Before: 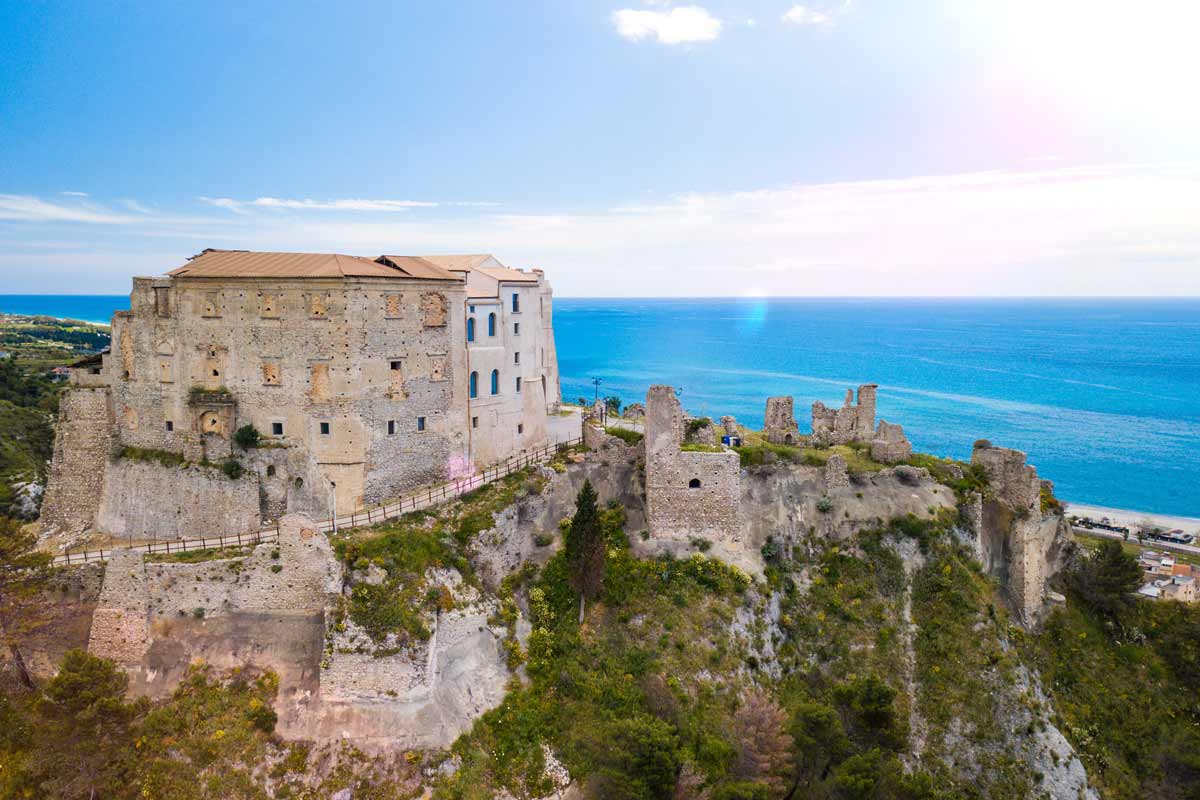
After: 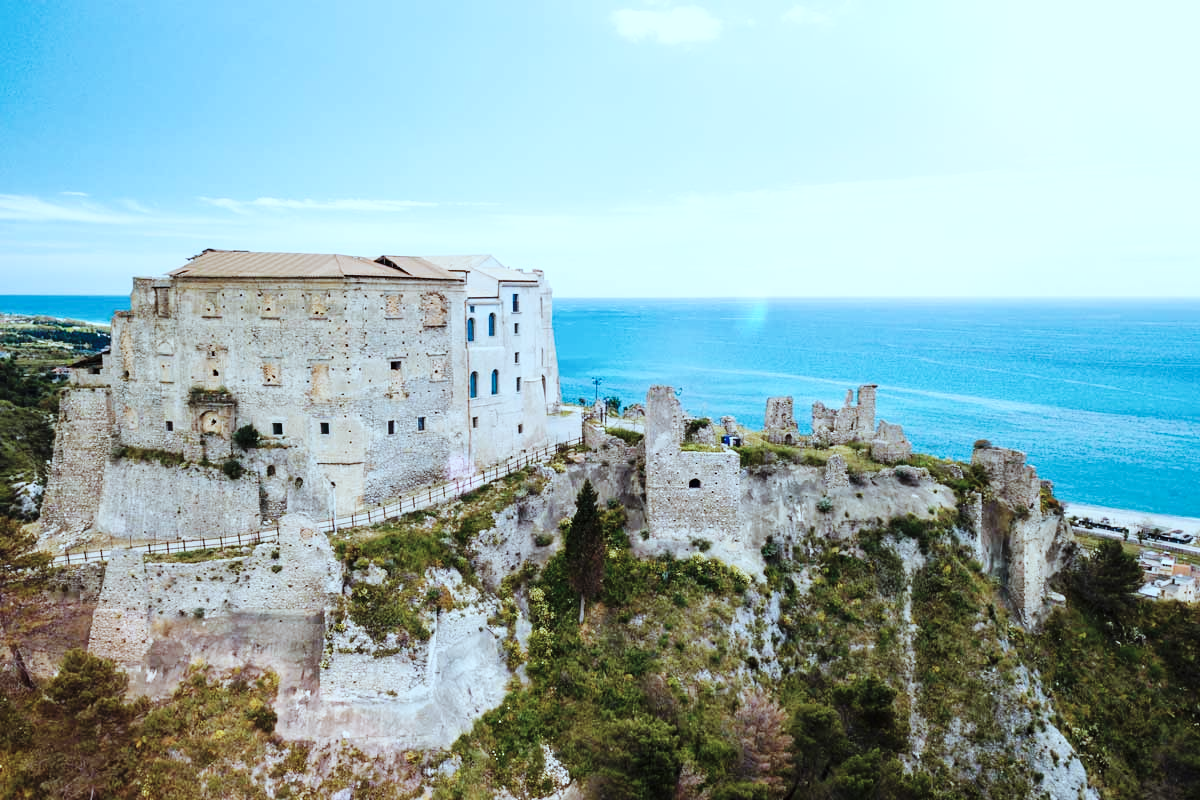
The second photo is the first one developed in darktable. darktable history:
color correction: highlights a* -12.4, highlights b* -17.9, saturation 0.712
base curve: curves: ch0 [(0, 0) (0.036, 0.025) (0.121, 0.166) (0.206, 0.329) (0.605, 0.79) (1, 1)], preserve colors none
